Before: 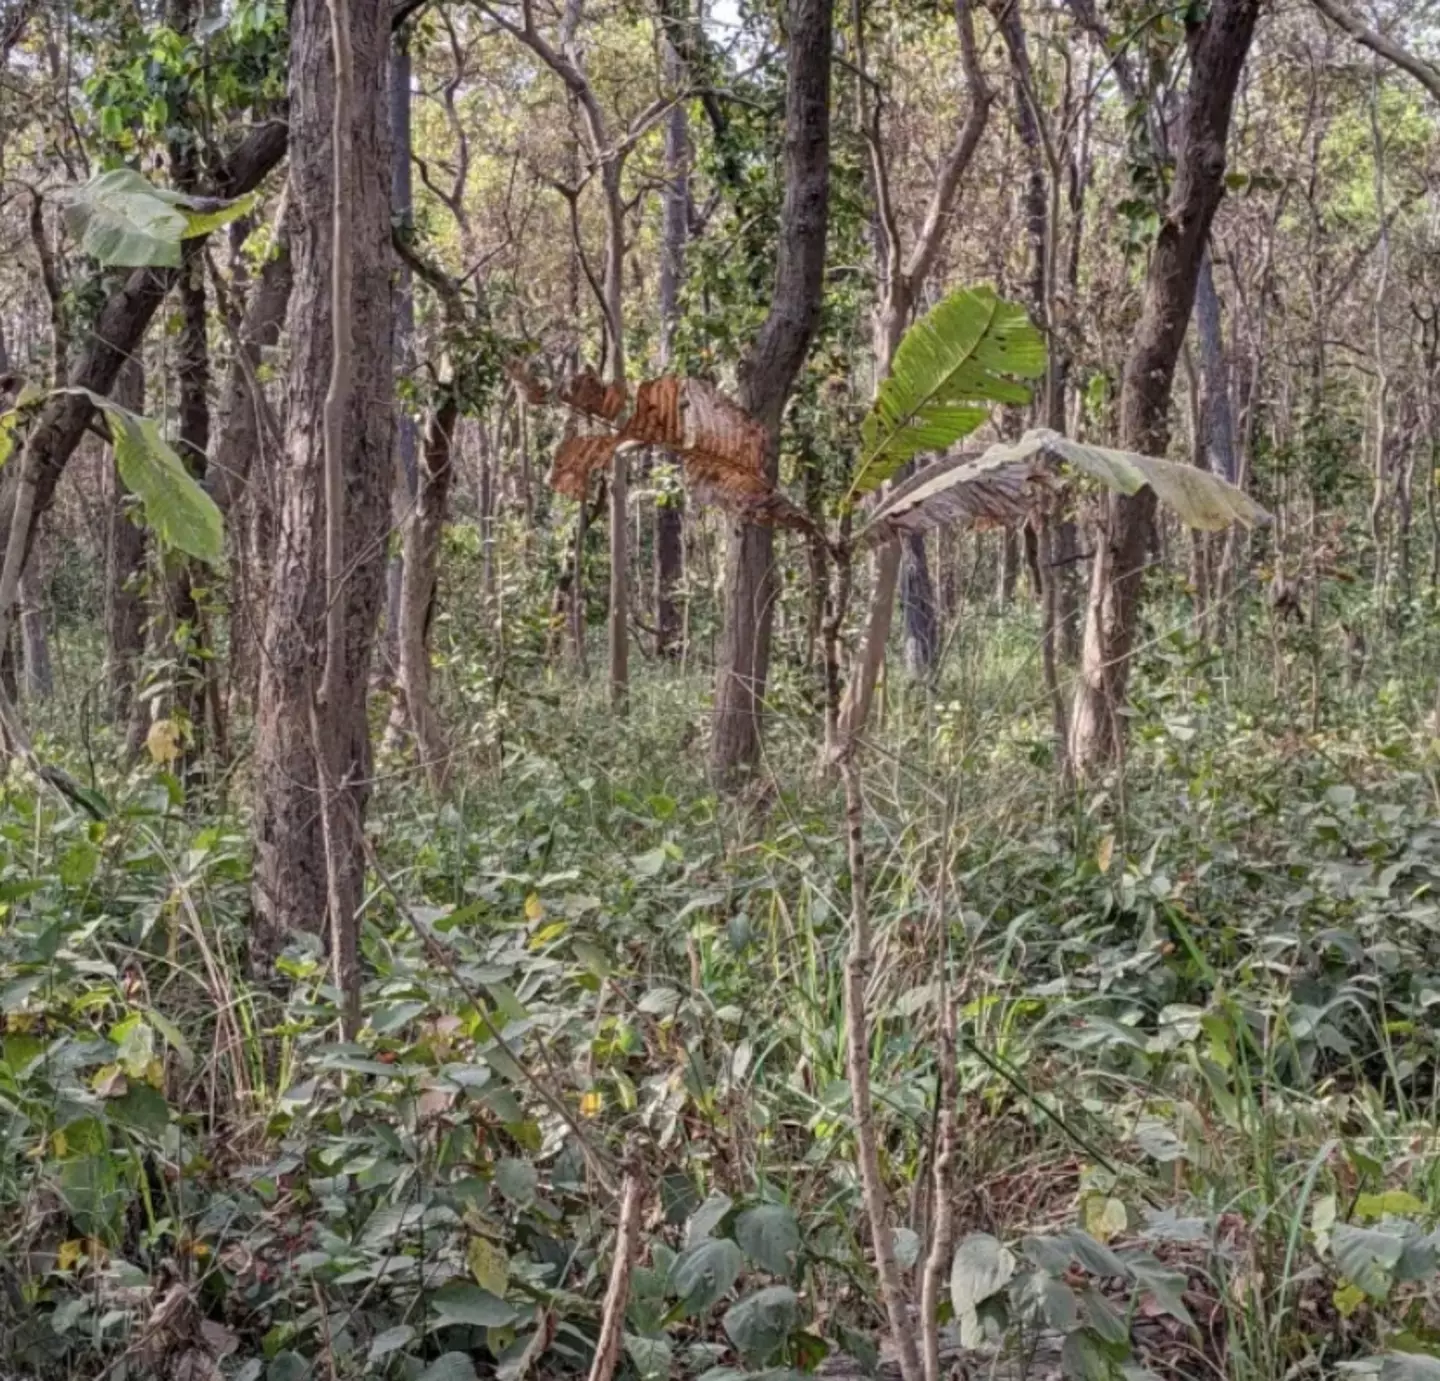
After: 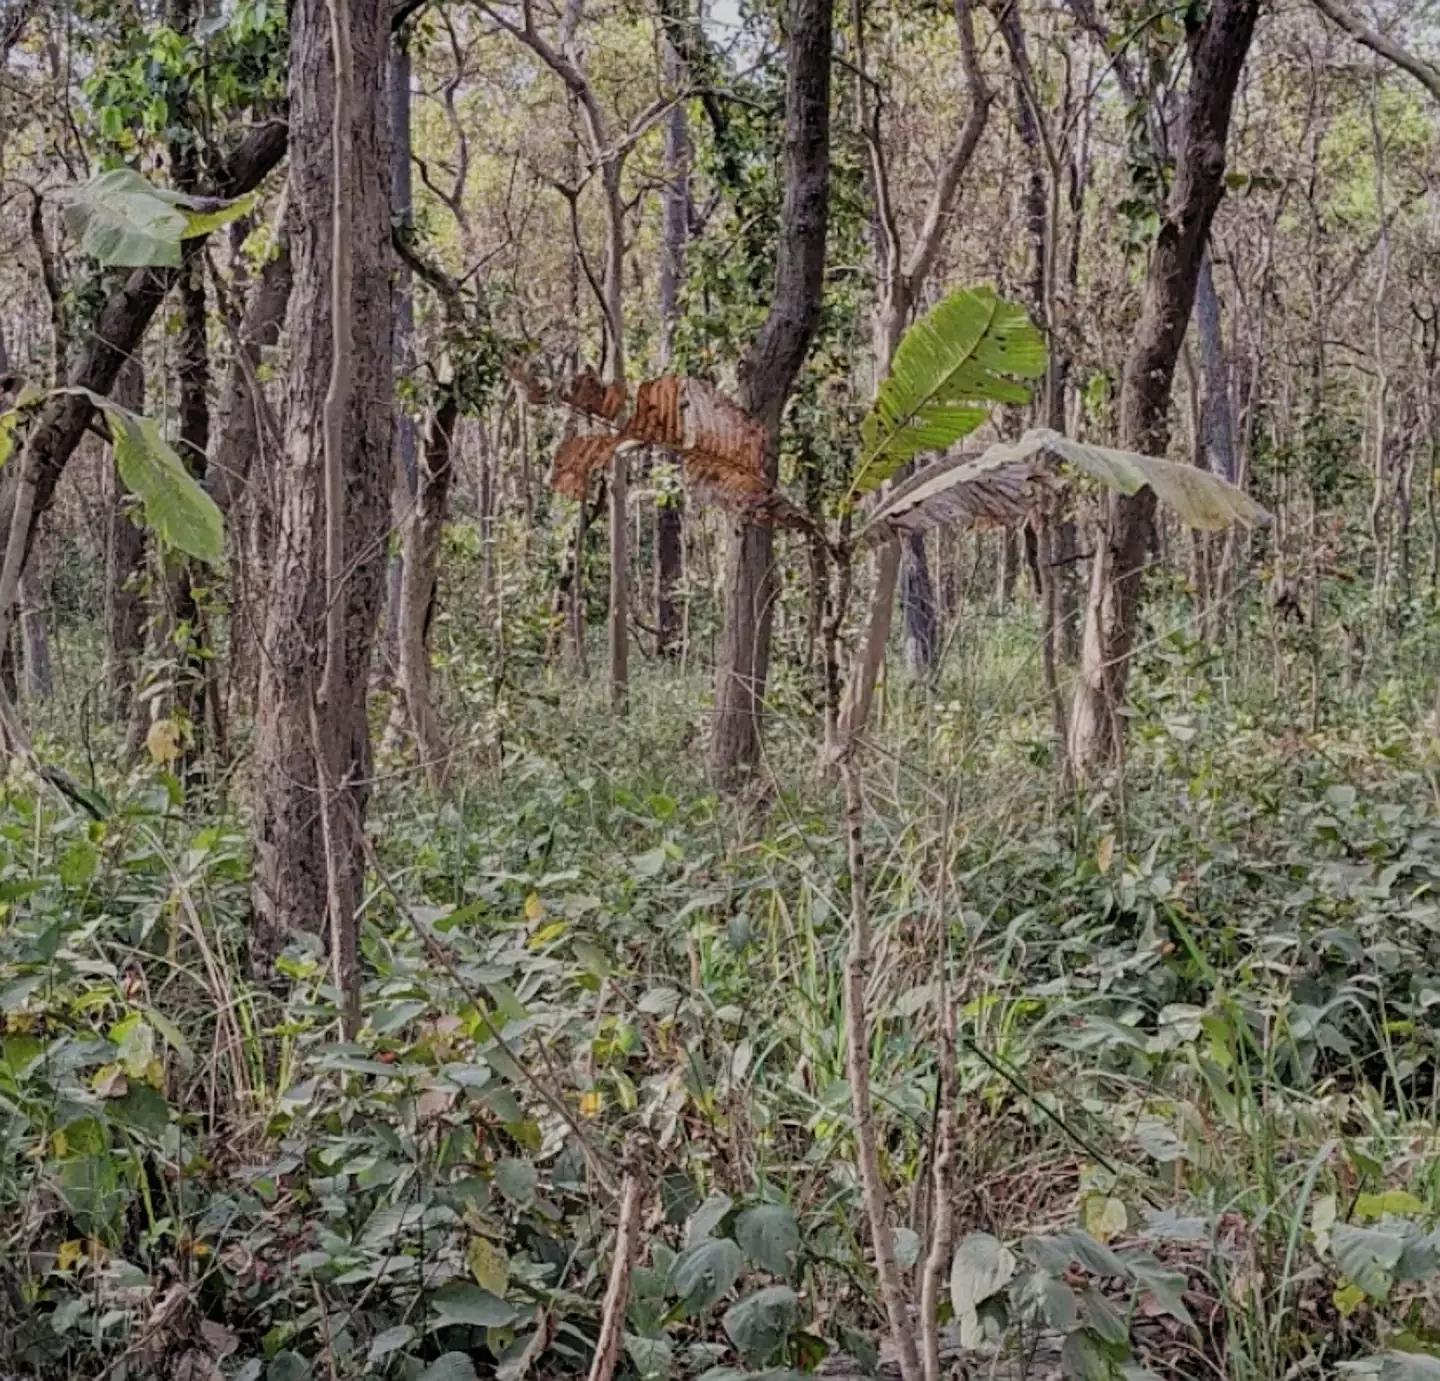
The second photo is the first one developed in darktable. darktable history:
exposure: compensate highlight preservation false
local contrast: mode bilateral grid, contrast 99, coarseness 100, detail 92%, midtone range 0.2
sharpen: on, module defaults
filmic rgb: black relative exposure -7.65 EV, white relative exposure 4.56 EV, hardness 3.61
